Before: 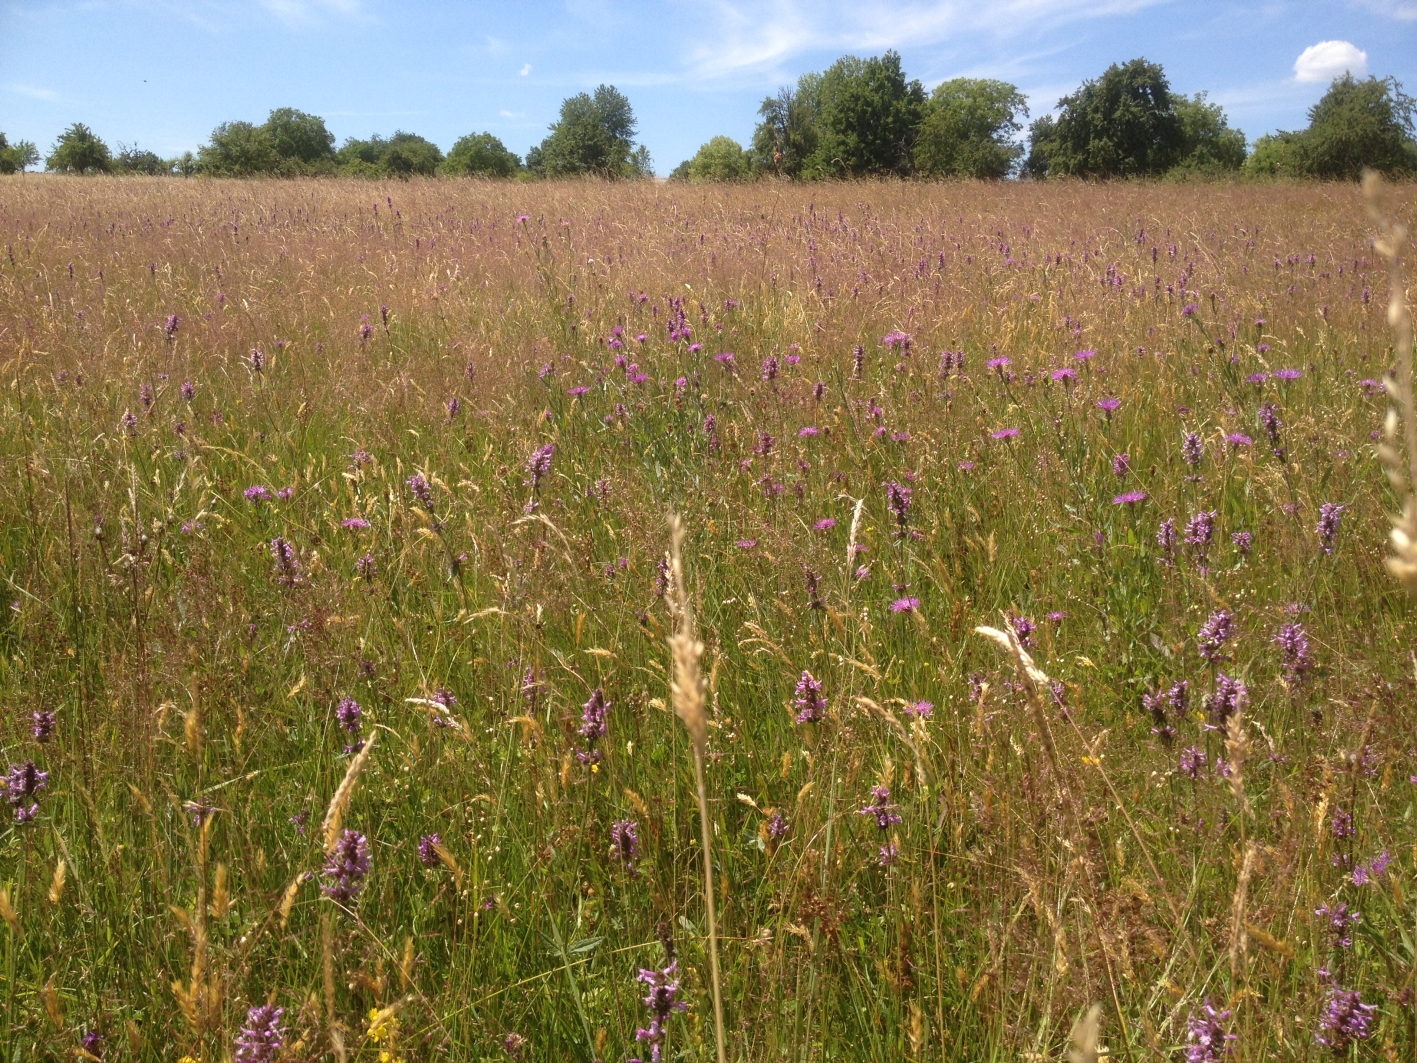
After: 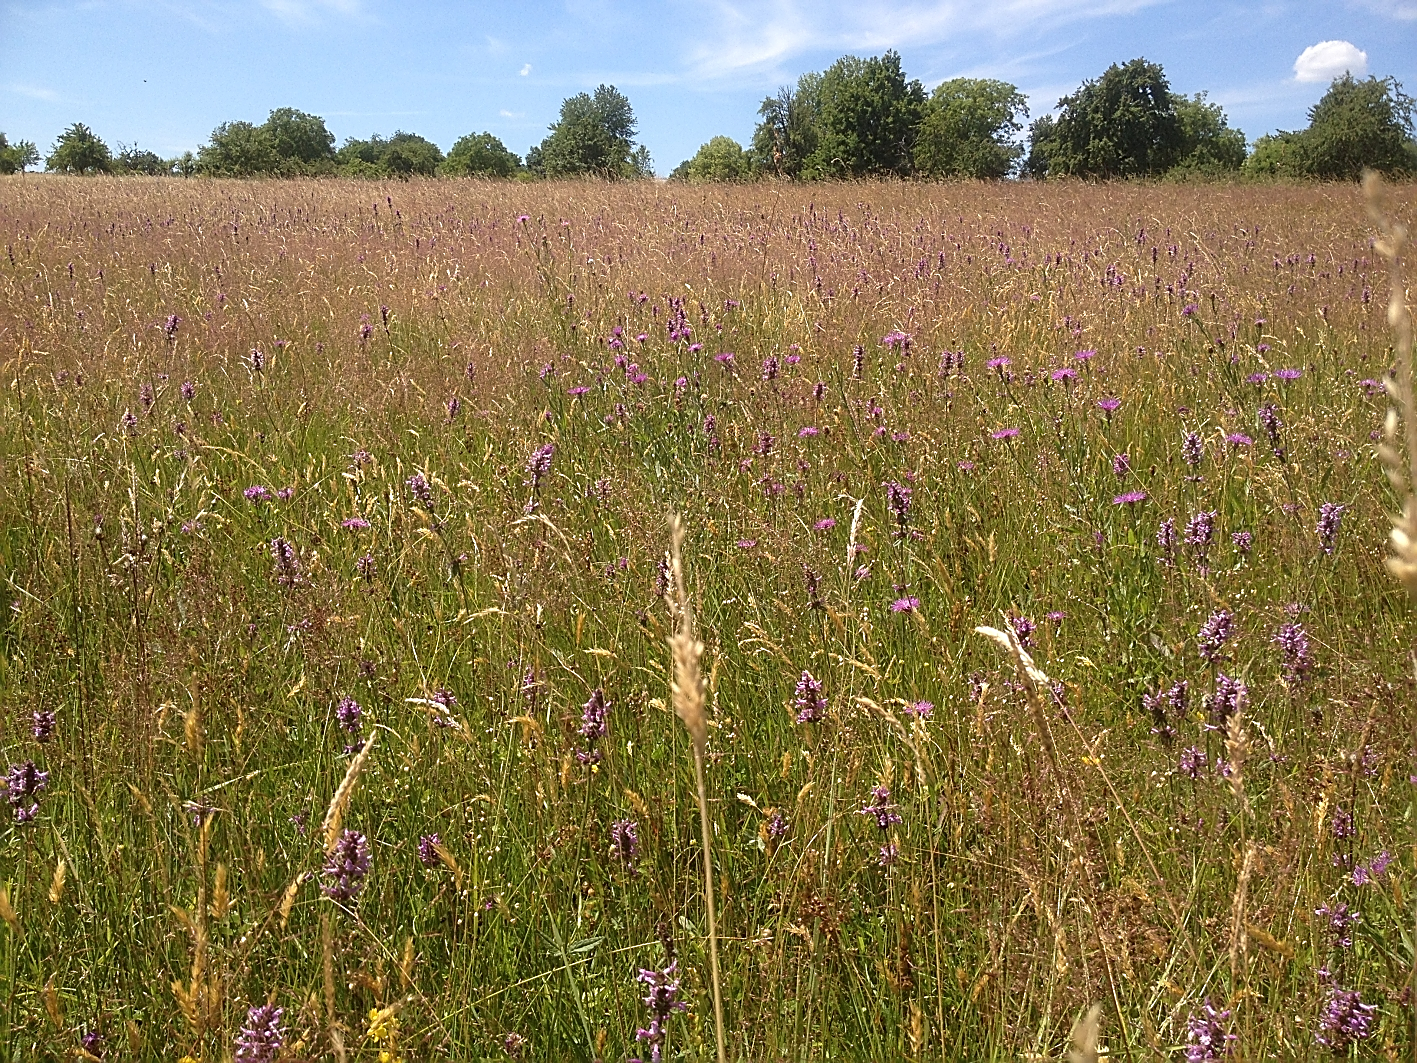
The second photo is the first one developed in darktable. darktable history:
sharpen: radius 1.693, amount 1.31
